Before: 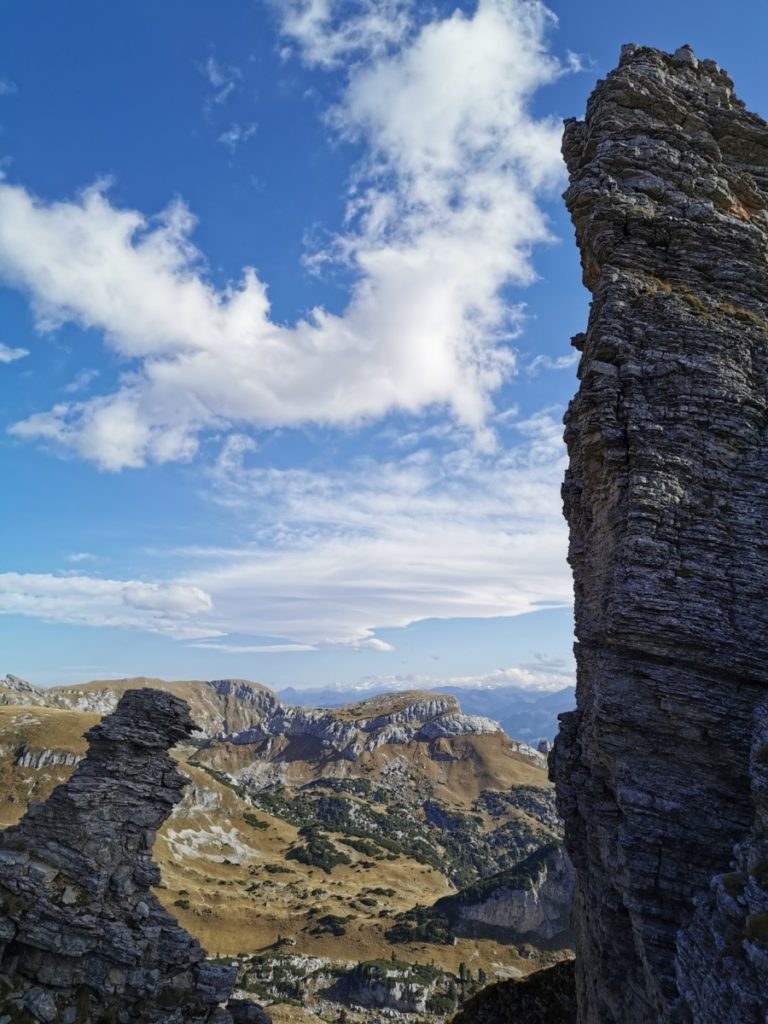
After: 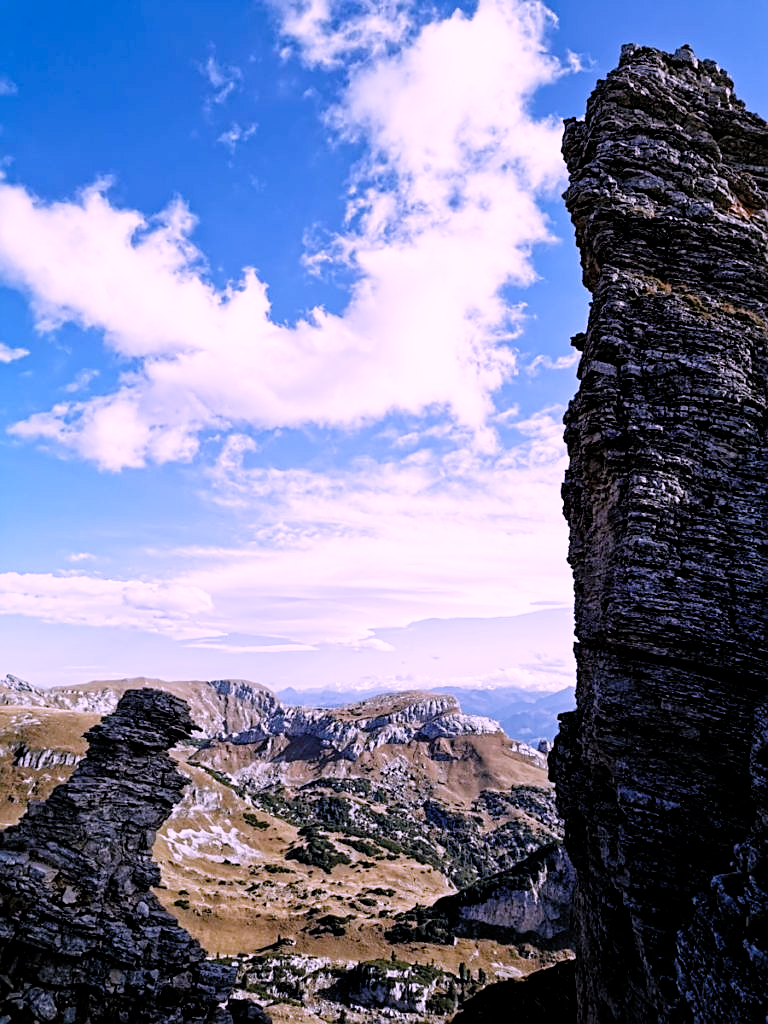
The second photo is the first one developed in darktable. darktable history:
color correction: highlights a* 15.51, highlights b* -20.29
sharpen: amount 0.486
filmic rgb: black relative exposure -3.72 EV, white relative exposure 2.78 EV, dynamic range scaling -5.54%, hardness 3.03, preserve chrominance no, color science v5 (2021)
exposure: black level correction 0, exposure 0.5 EV, compensate highlight preservation false
